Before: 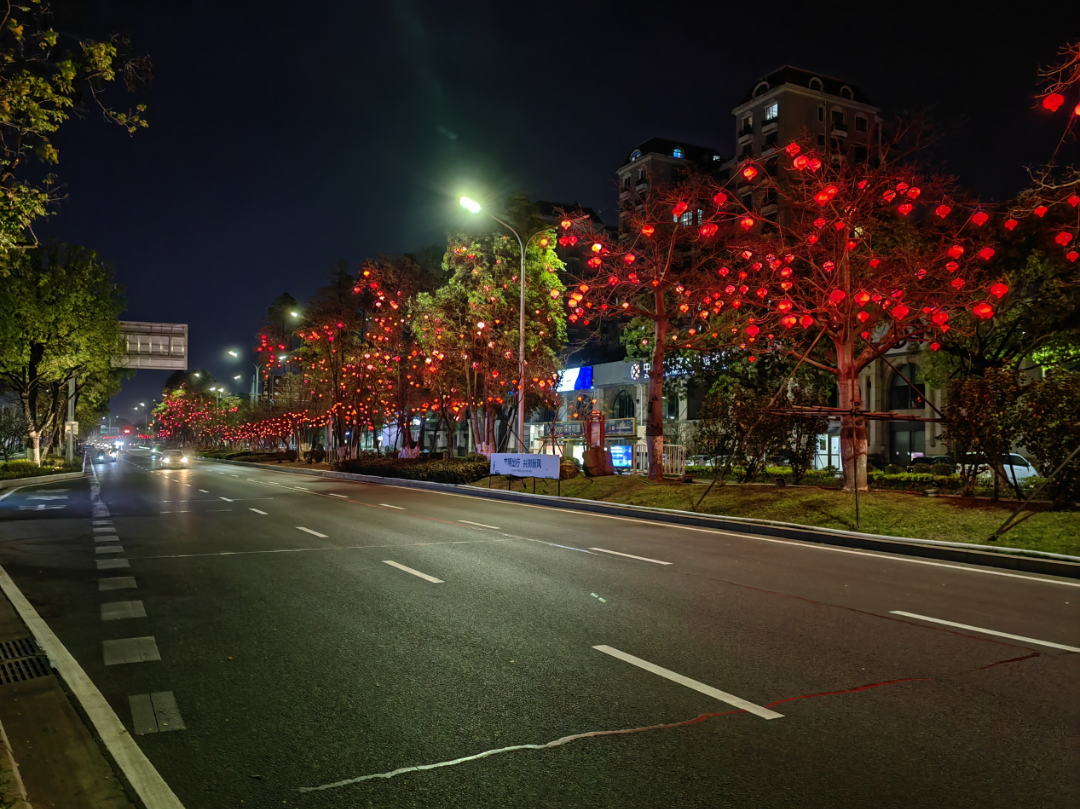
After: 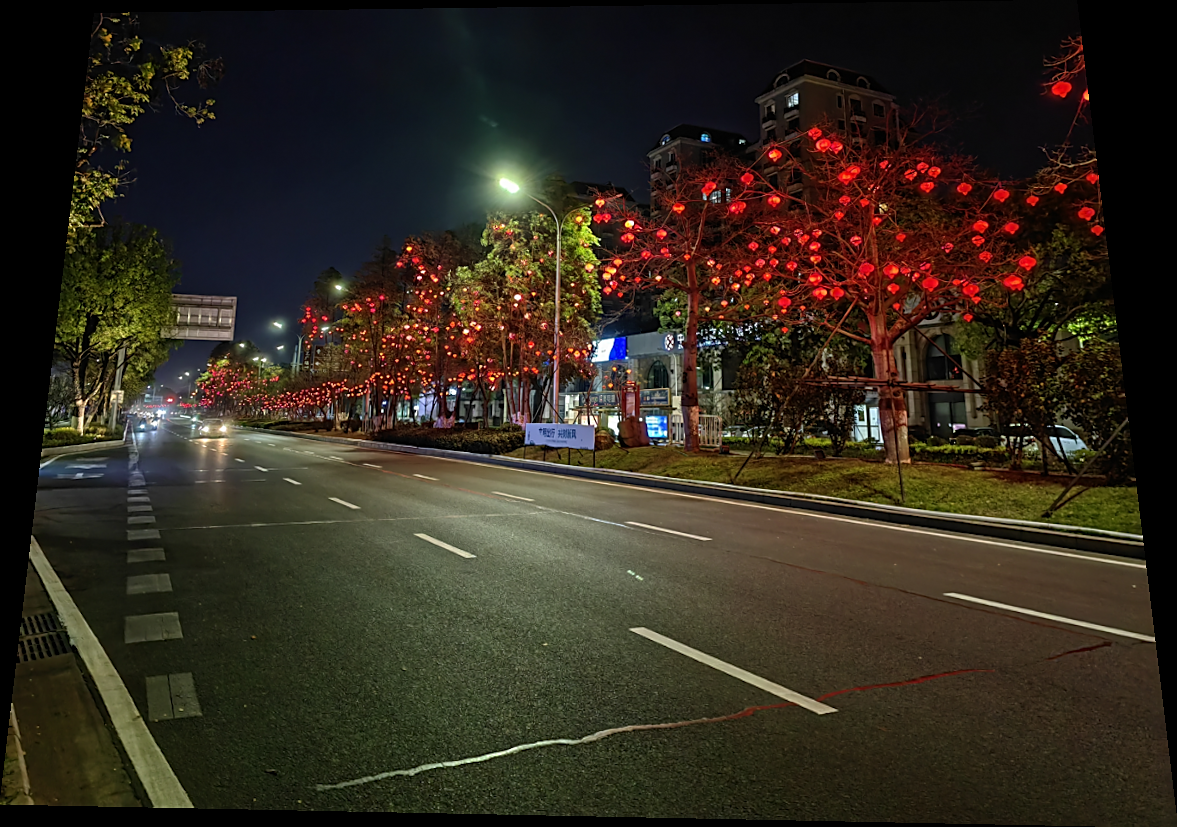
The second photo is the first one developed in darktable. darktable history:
sharpen: on, module defaults
rotate and perspective: rotation 0.128°, lens shift (vertical) -0.181, lens shift (horizontal) -0.044, shear 0.001, automatic cropping off
